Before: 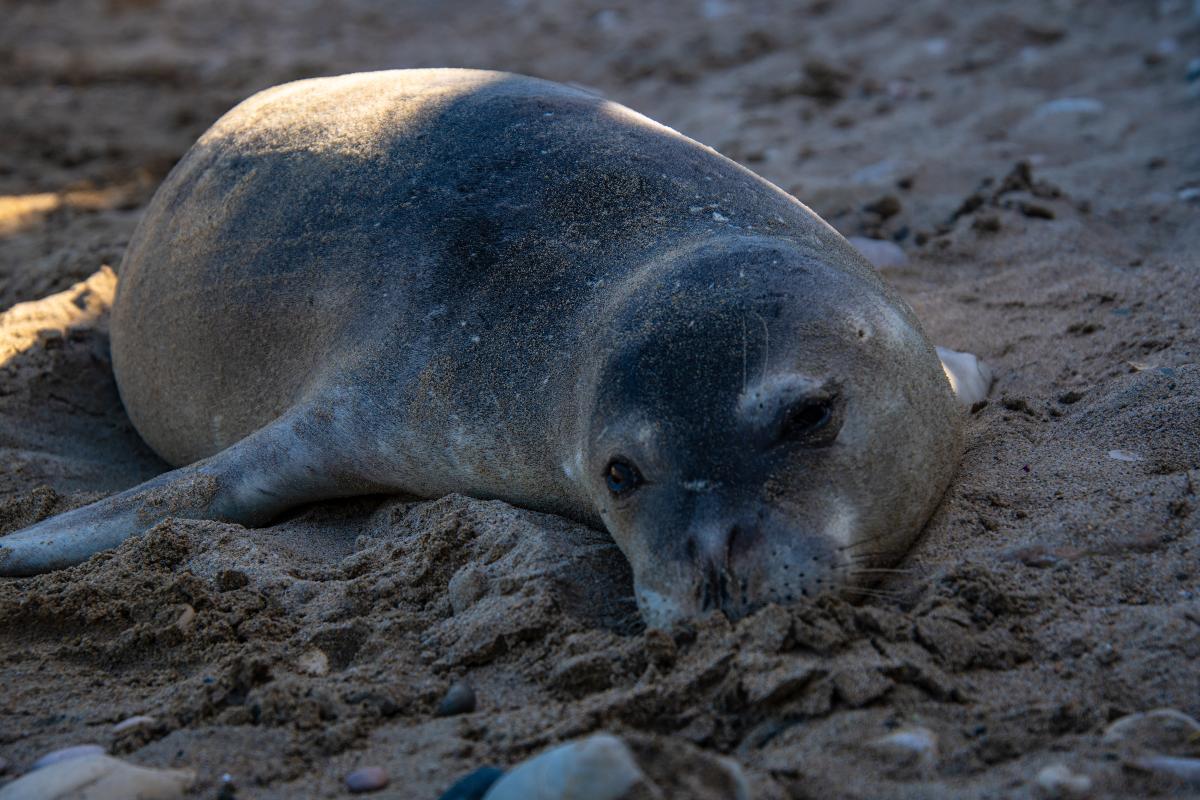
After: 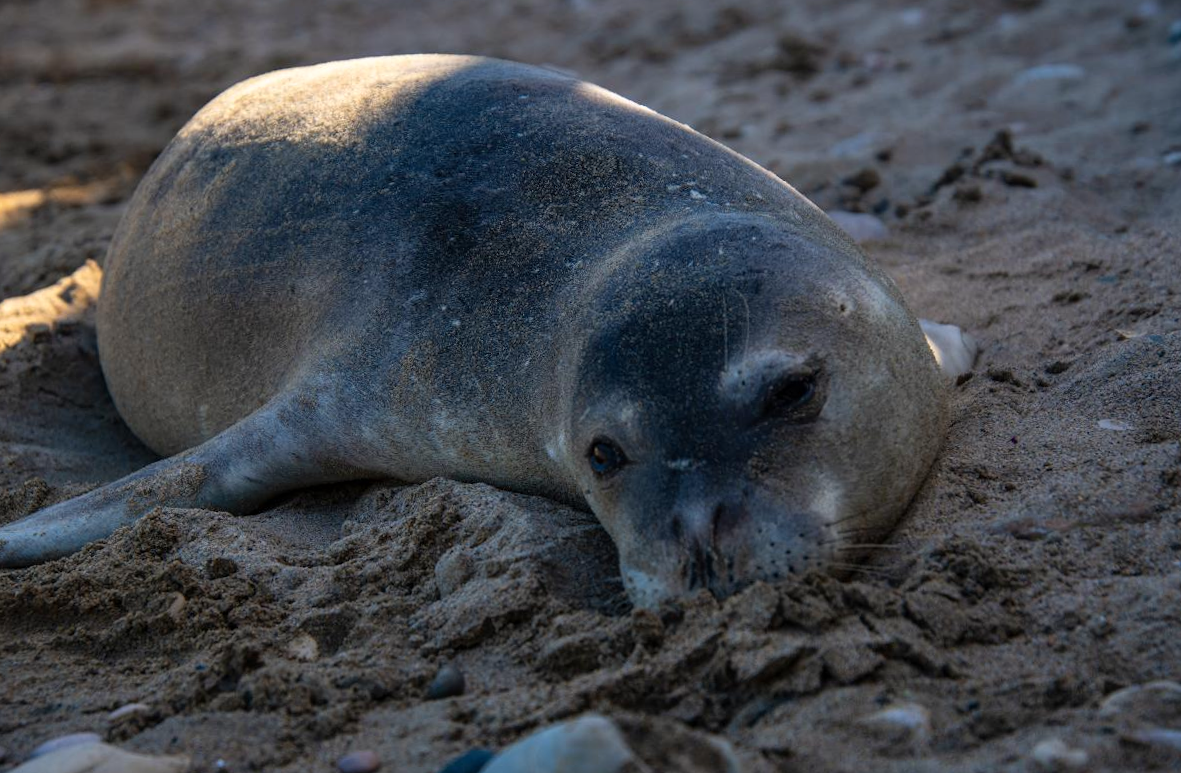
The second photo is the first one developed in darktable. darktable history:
rotate and perspective: rotation -1.32°, lens shift (horizontal) -0.031, crop left 0.015, crop right 0.985, crop top 0.047, crop bottom 0.982
white balance: red 1.009, blue 0.985
